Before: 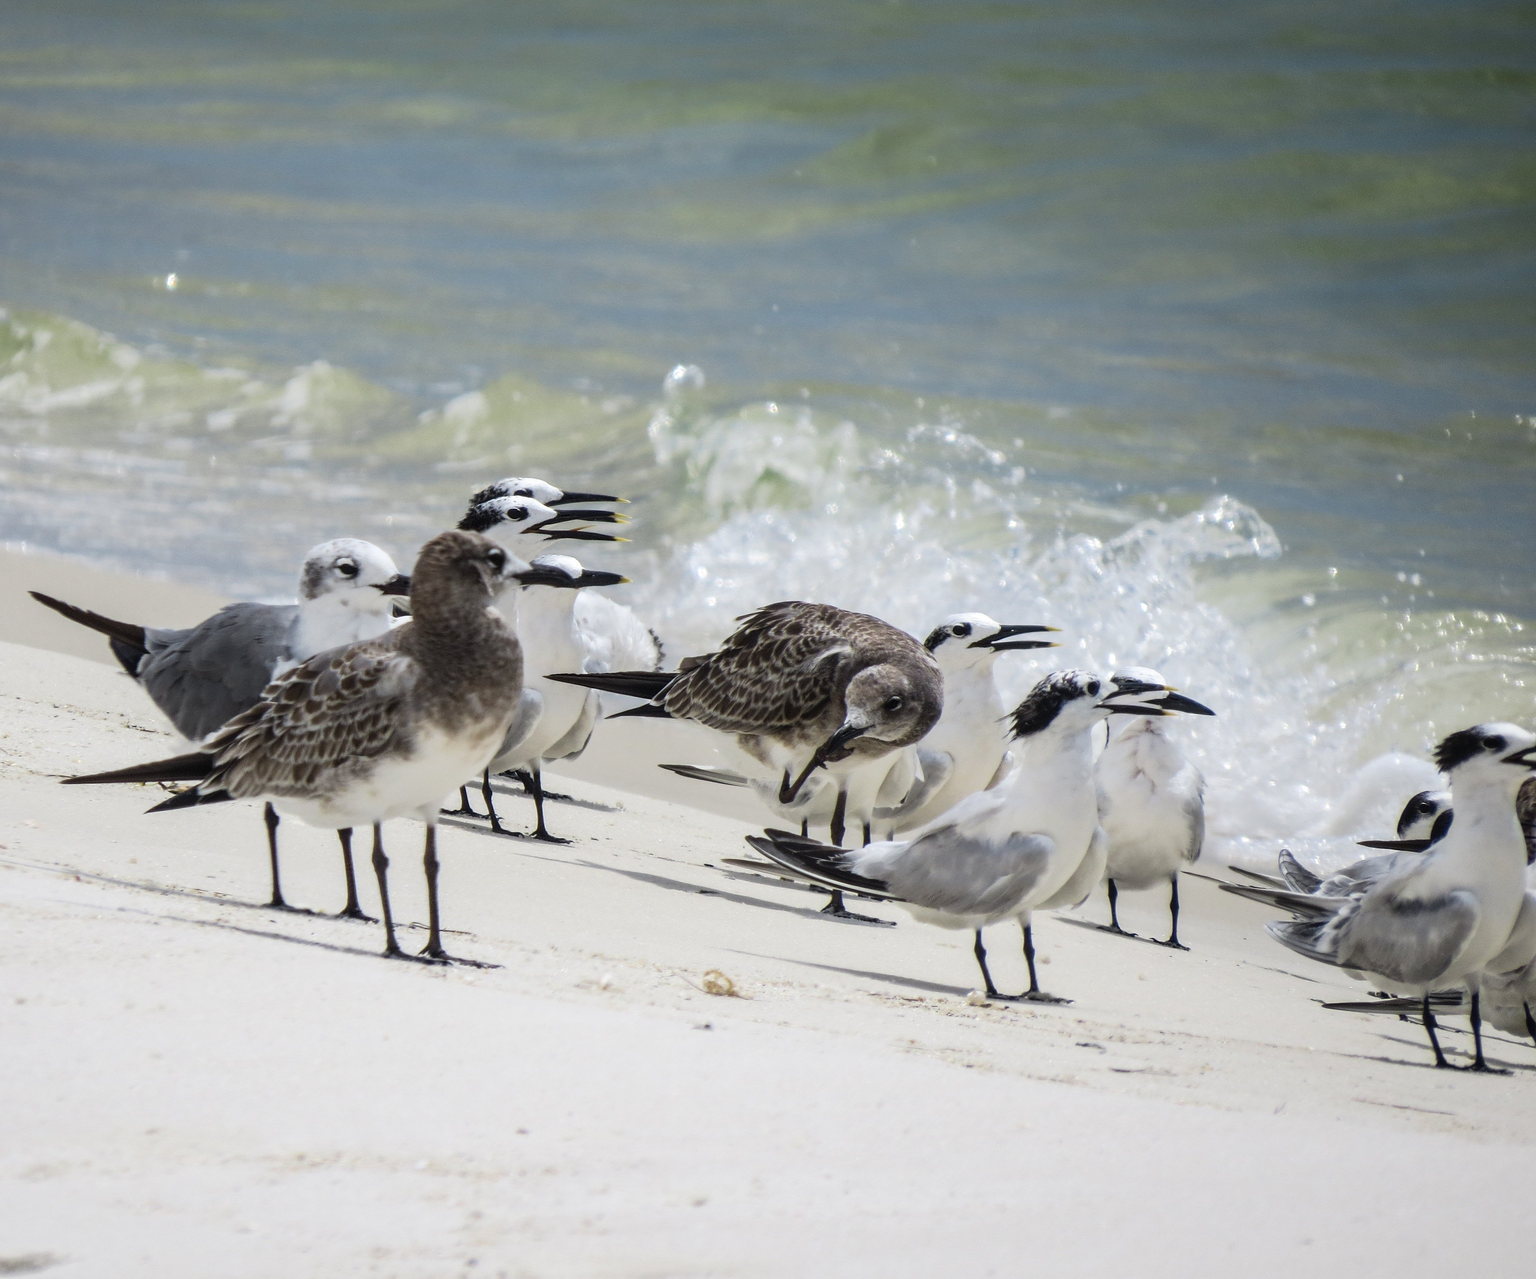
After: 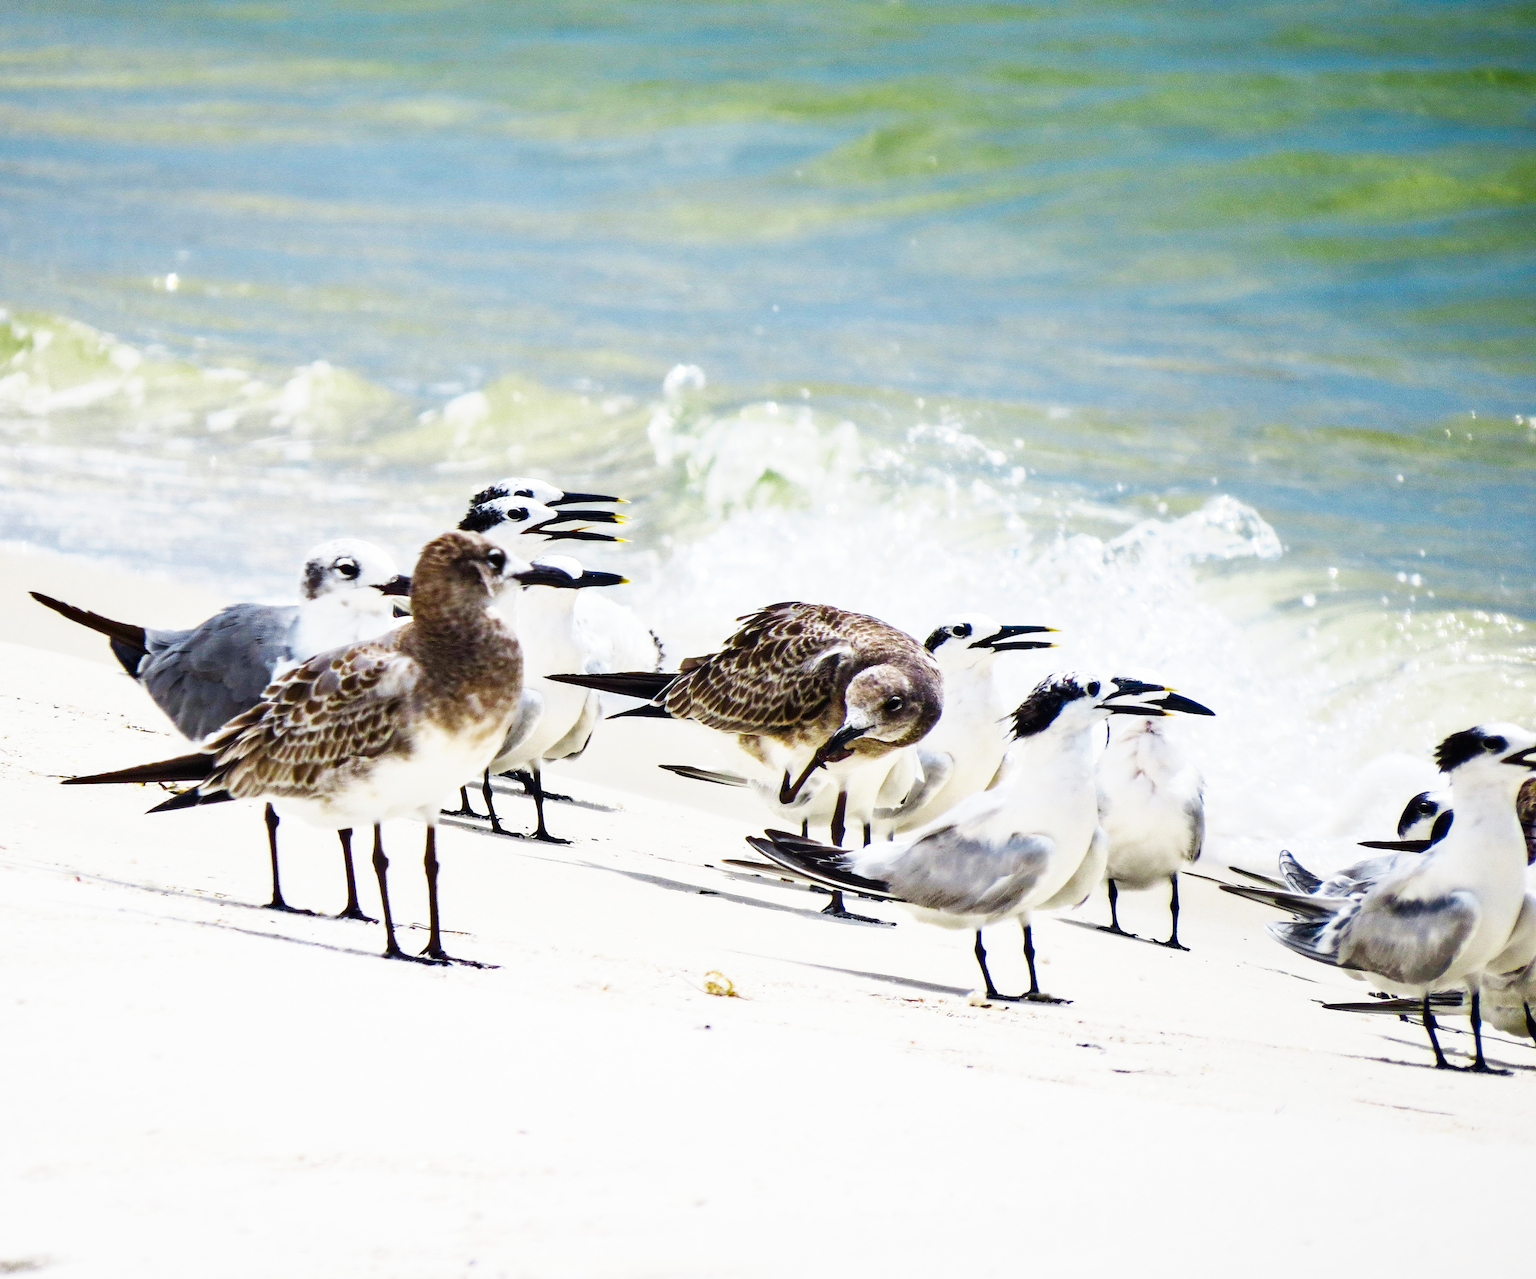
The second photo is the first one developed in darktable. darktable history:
color balance rgb: perceptual saturation grading › global saturation 20%, perceptual saturation grading › highlights -25.684%, perceptual saturation grading › shadows 25.408%, global vibrance 41.599%
base curve: curves: ch0 [(0, 0) (0.007, 0.004) (0.027, 0.03) (0.046, 0.07) (0.207, 0.54) (0.442, 0.872) (0.673, 0.972) (1, 1)], preserve colors none
shadows and highlights: soften with gaussian
